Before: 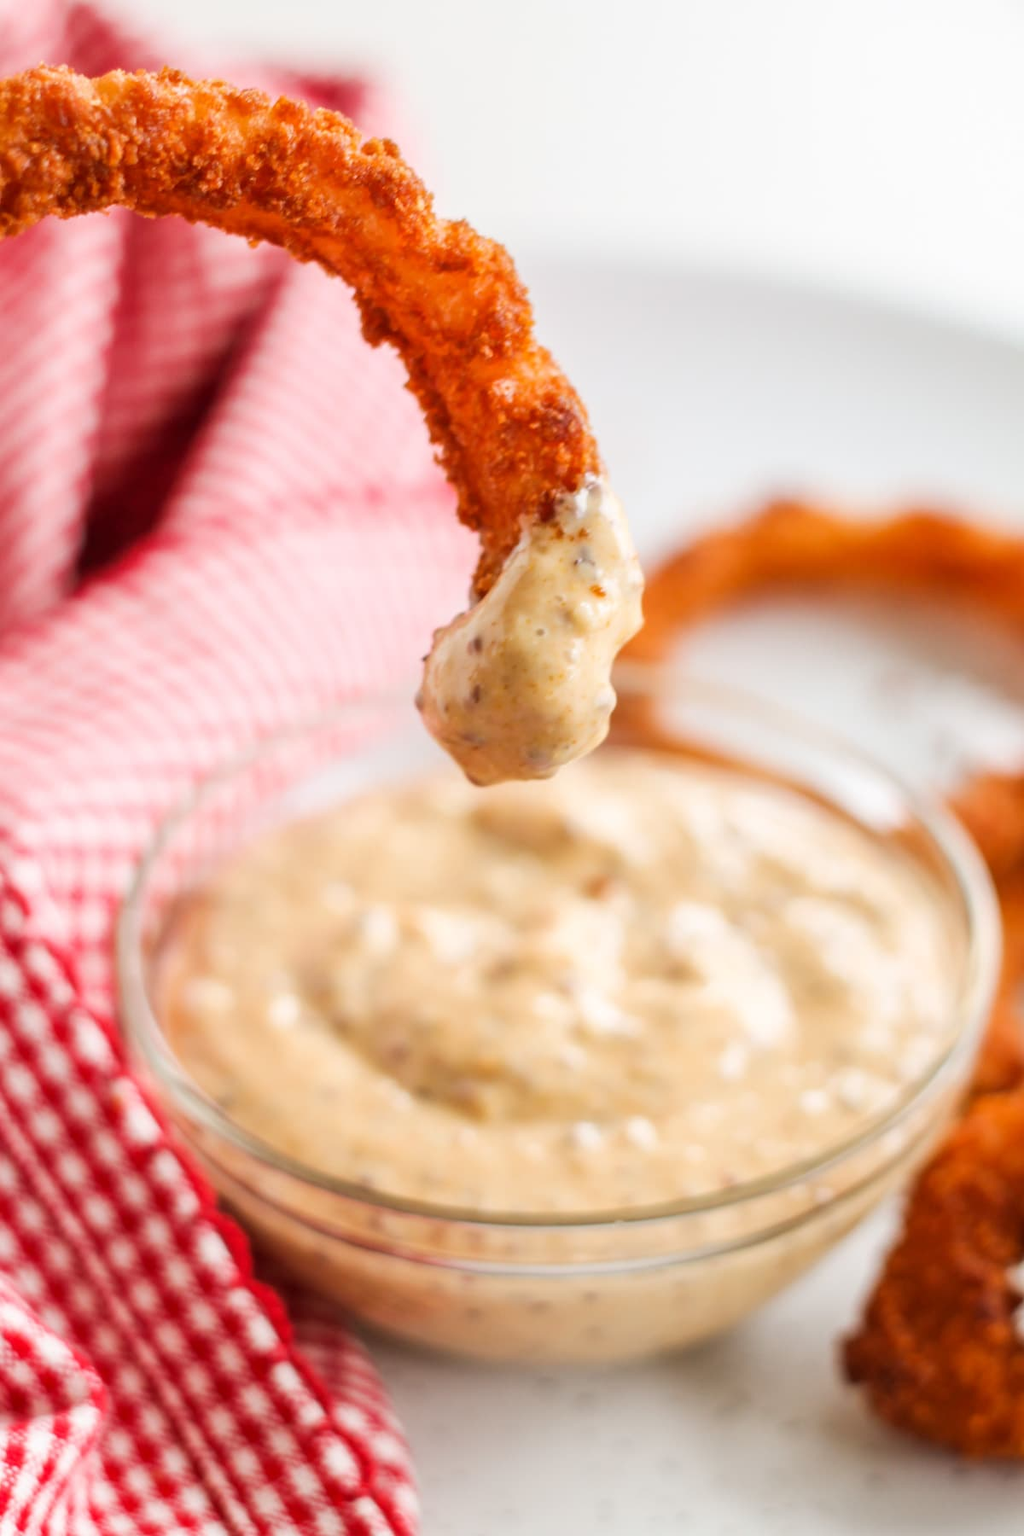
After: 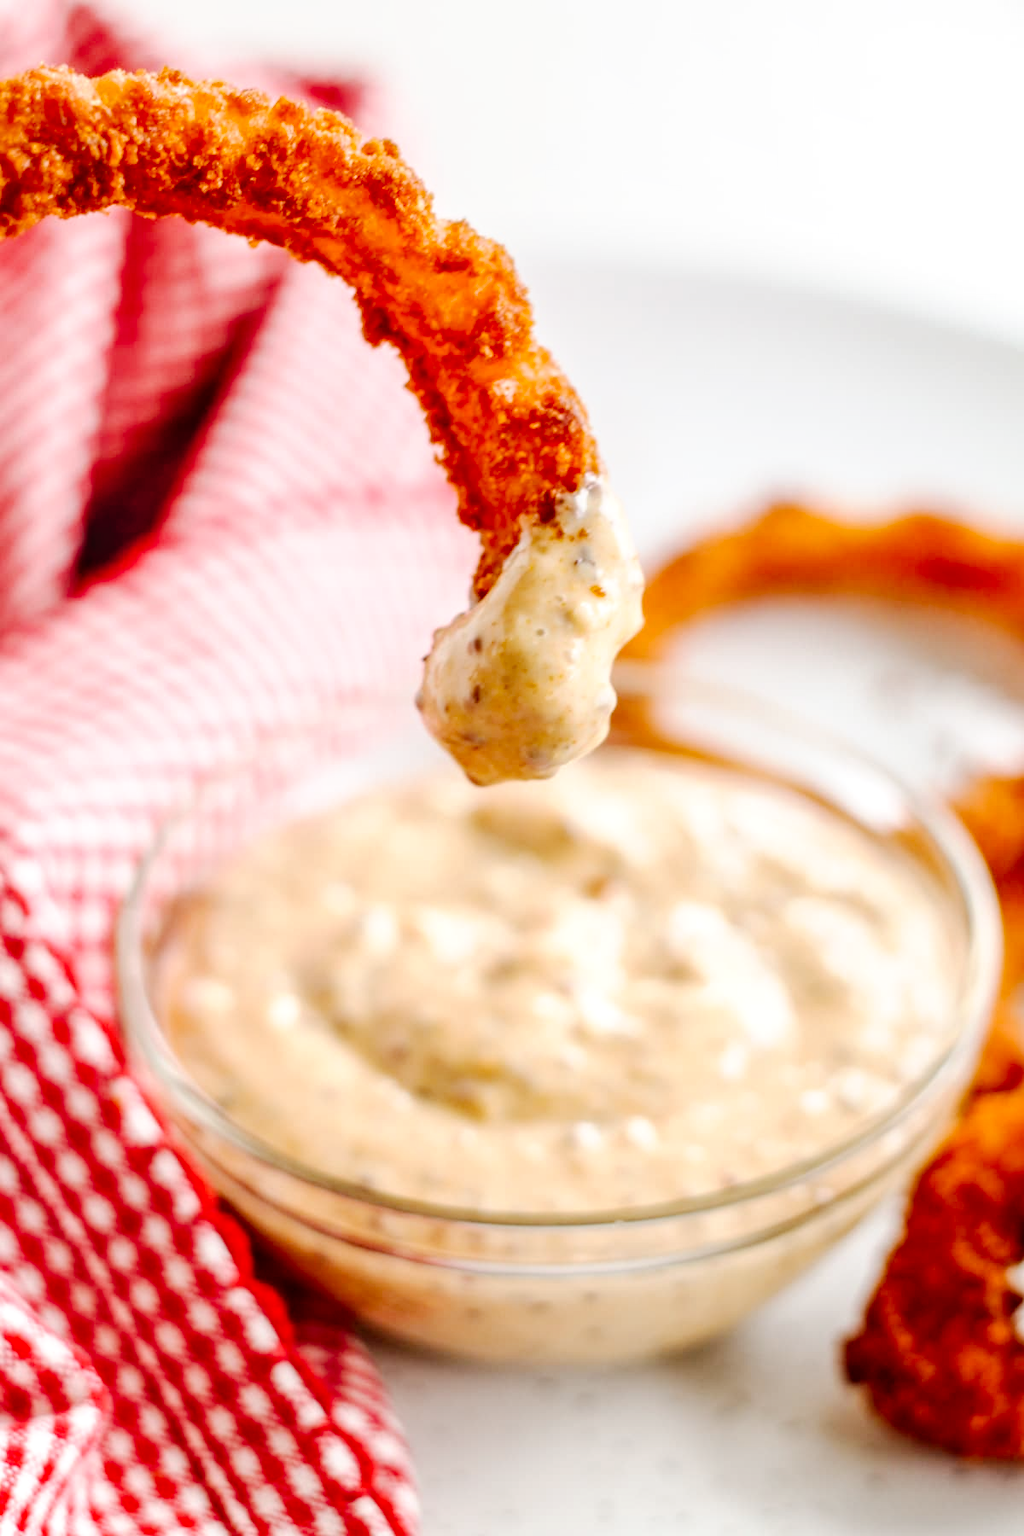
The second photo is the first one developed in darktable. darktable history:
local contrast: on, module defaults
tone curve: curves: ch0 [(0, 0) (0.003, 0) (0.011, 0.001) (0.025, 0.003) (0.044, 0.005) (0.069, 0.012) (0.1, 0.023) (0.136, 0.039) (0.177, 0.088) (0.224, 0.15) (0.277, 0.24) (0.335, 0.337) (0.399, 0.437) (0.468, 0.535) (0.543, 0.629) (0.623, 0.71) (0.709, 0.782) (0.801, 0.856) (0.898, 0.94) (1, 1)], preserve colors none
